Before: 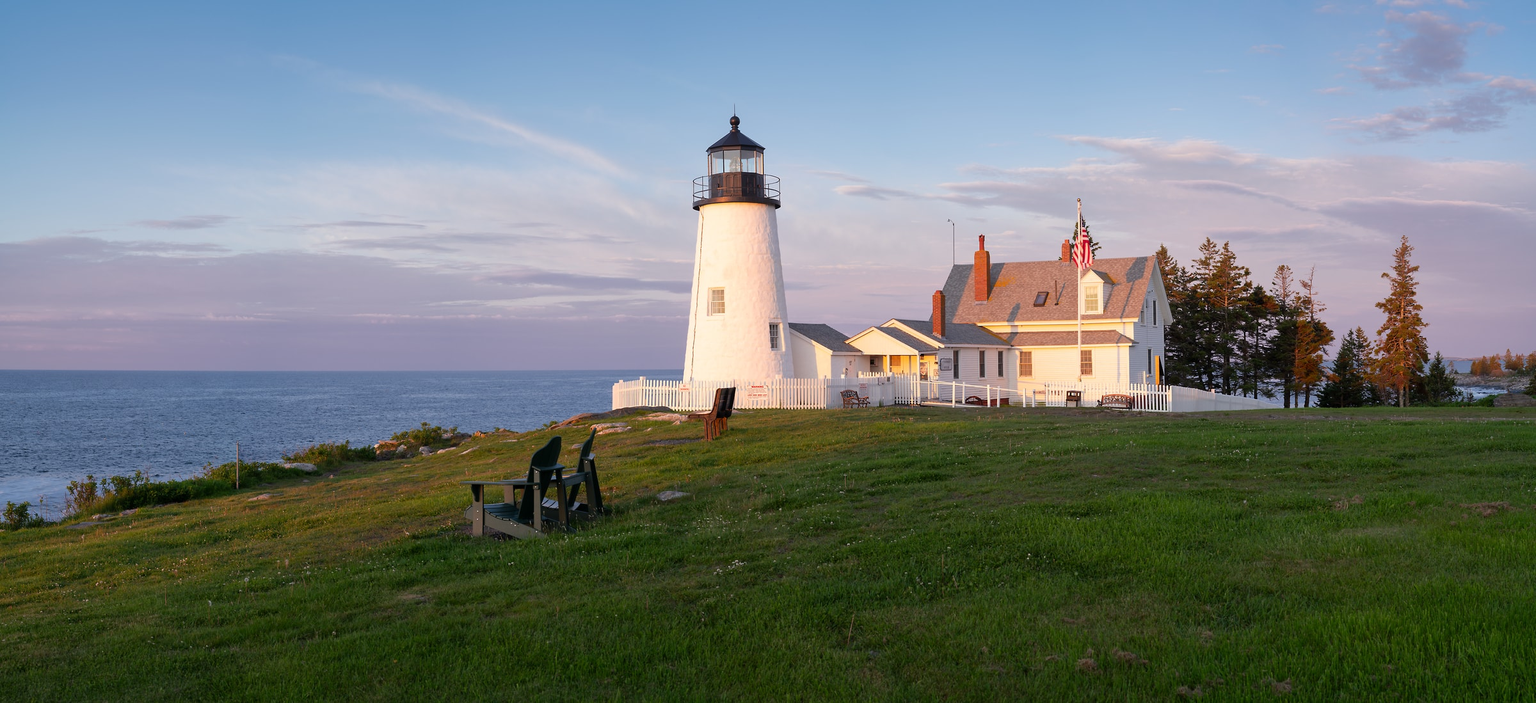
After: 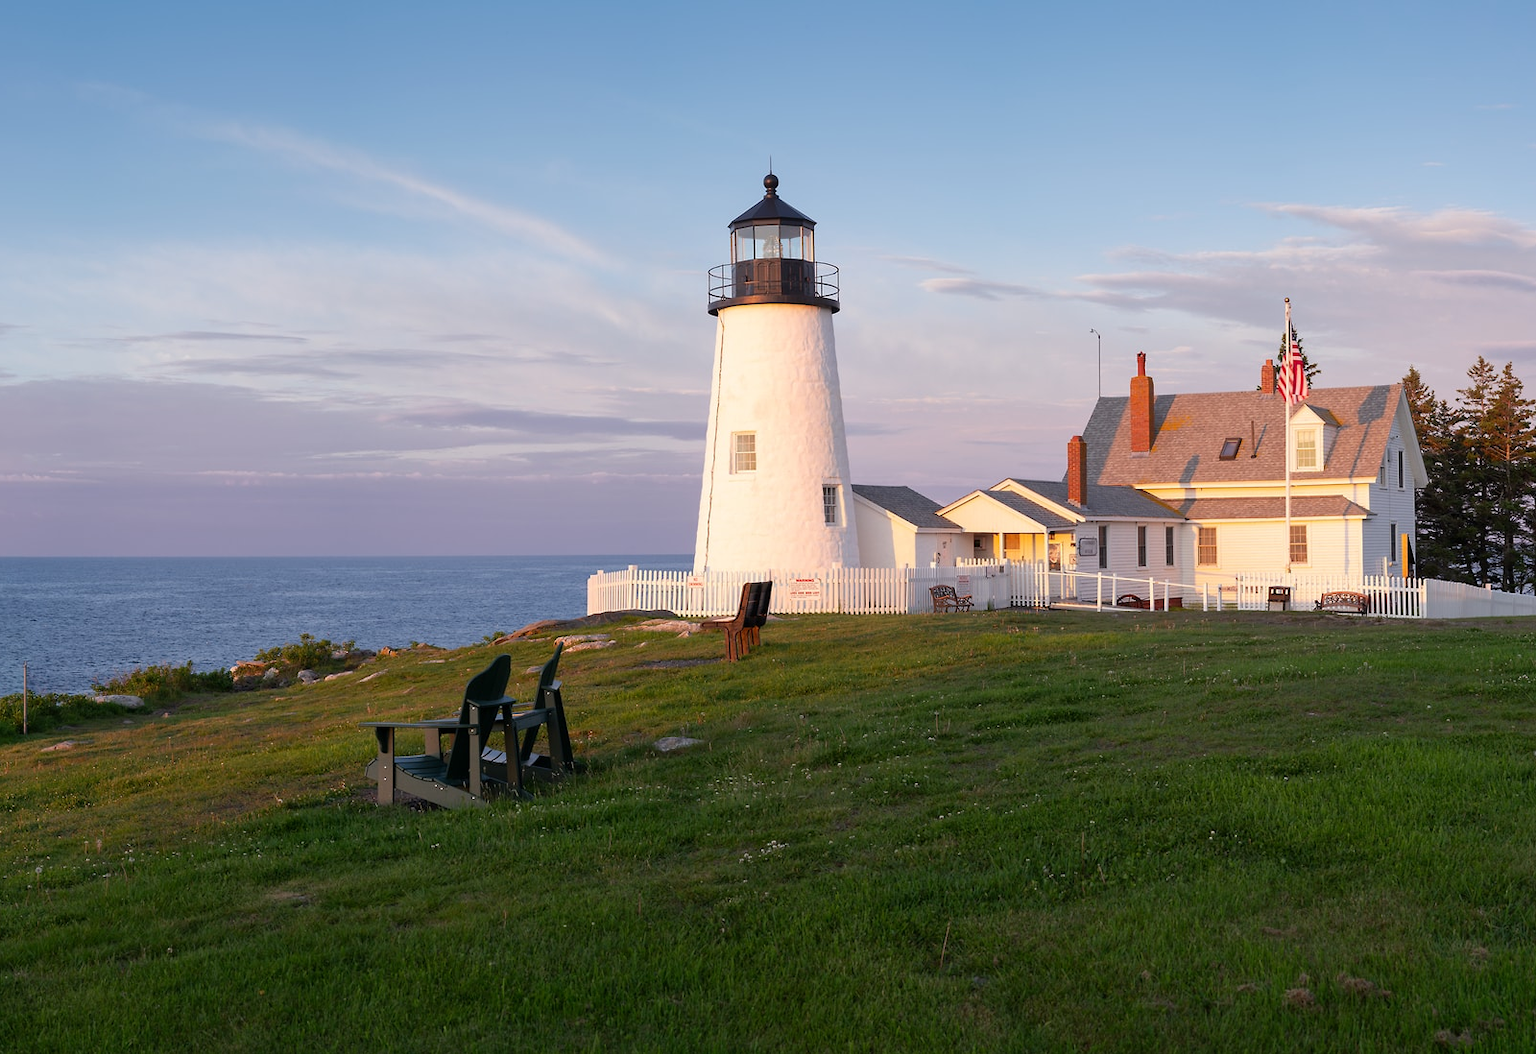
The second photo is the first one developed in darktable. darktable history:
crop and rotate: left 14.38%, right 18.934%
